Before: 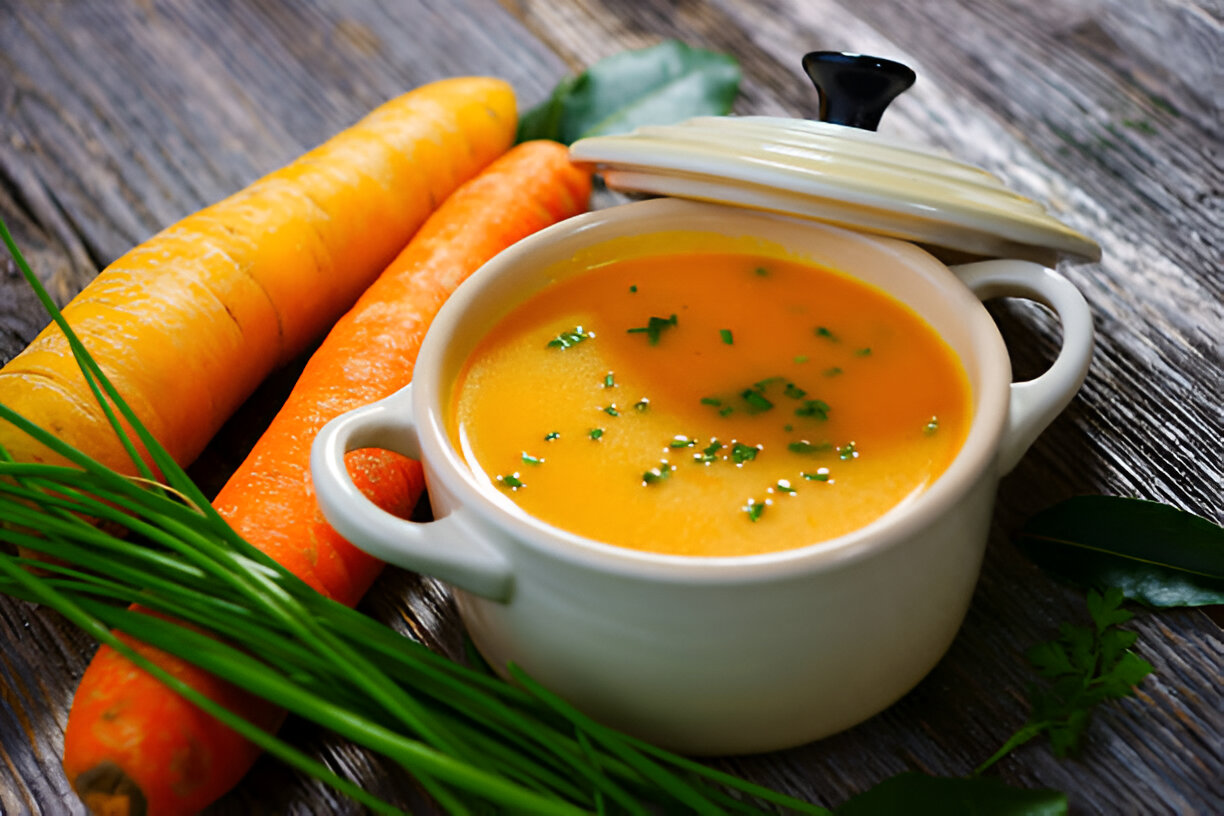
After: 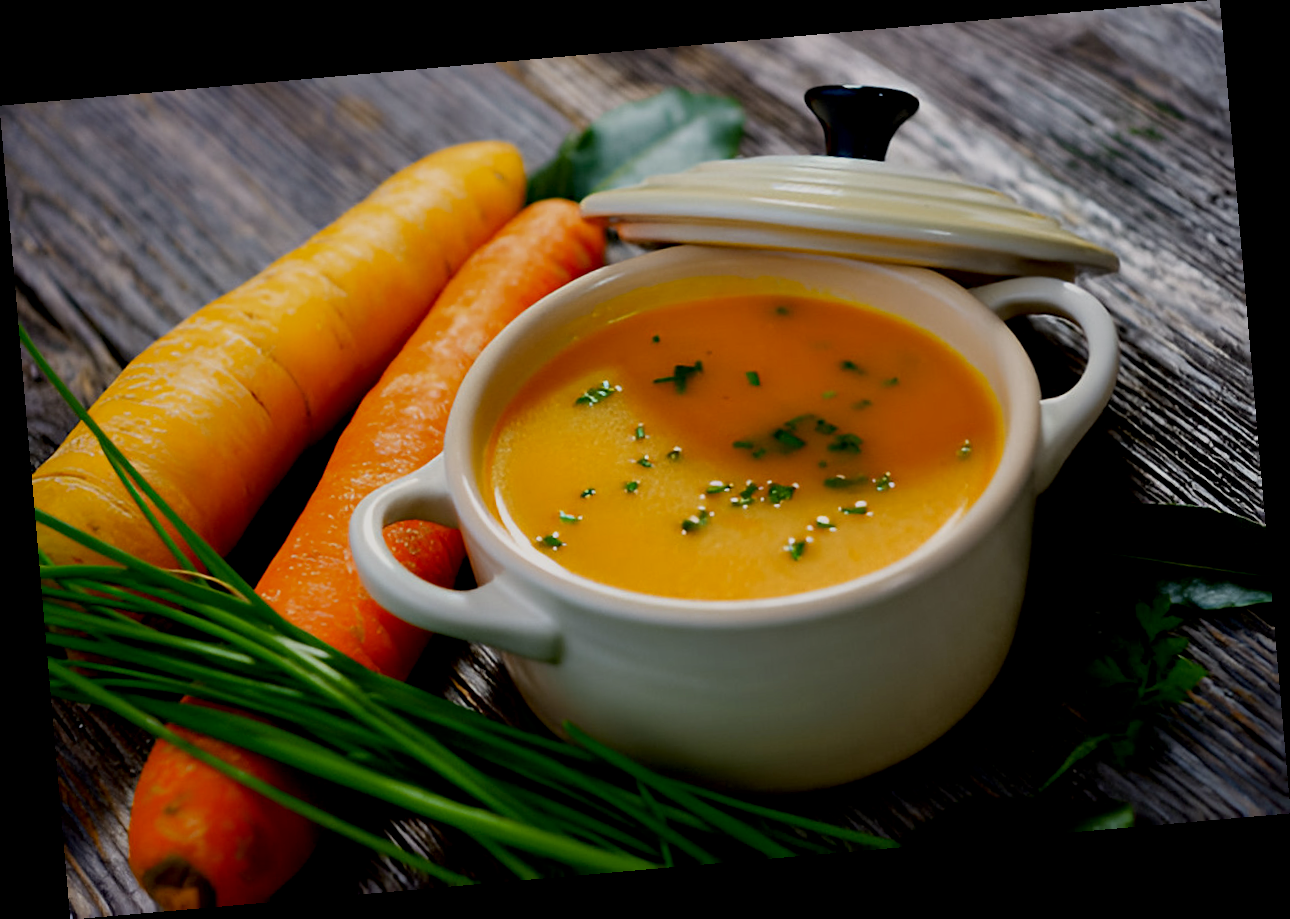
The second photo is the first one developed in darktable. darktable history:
exposure: black level correction 0.009, exposure -0.637 EV, compensate highlight preservation false
rotate and perspective: rotation -4.98°, automatic cropping off
color calibration: x 0.342, y 0.356, temperature 5122 K
local contrast: mode bilateral grid, contrast 25, coarseness 50, detail 123%, midtone range 0.2
